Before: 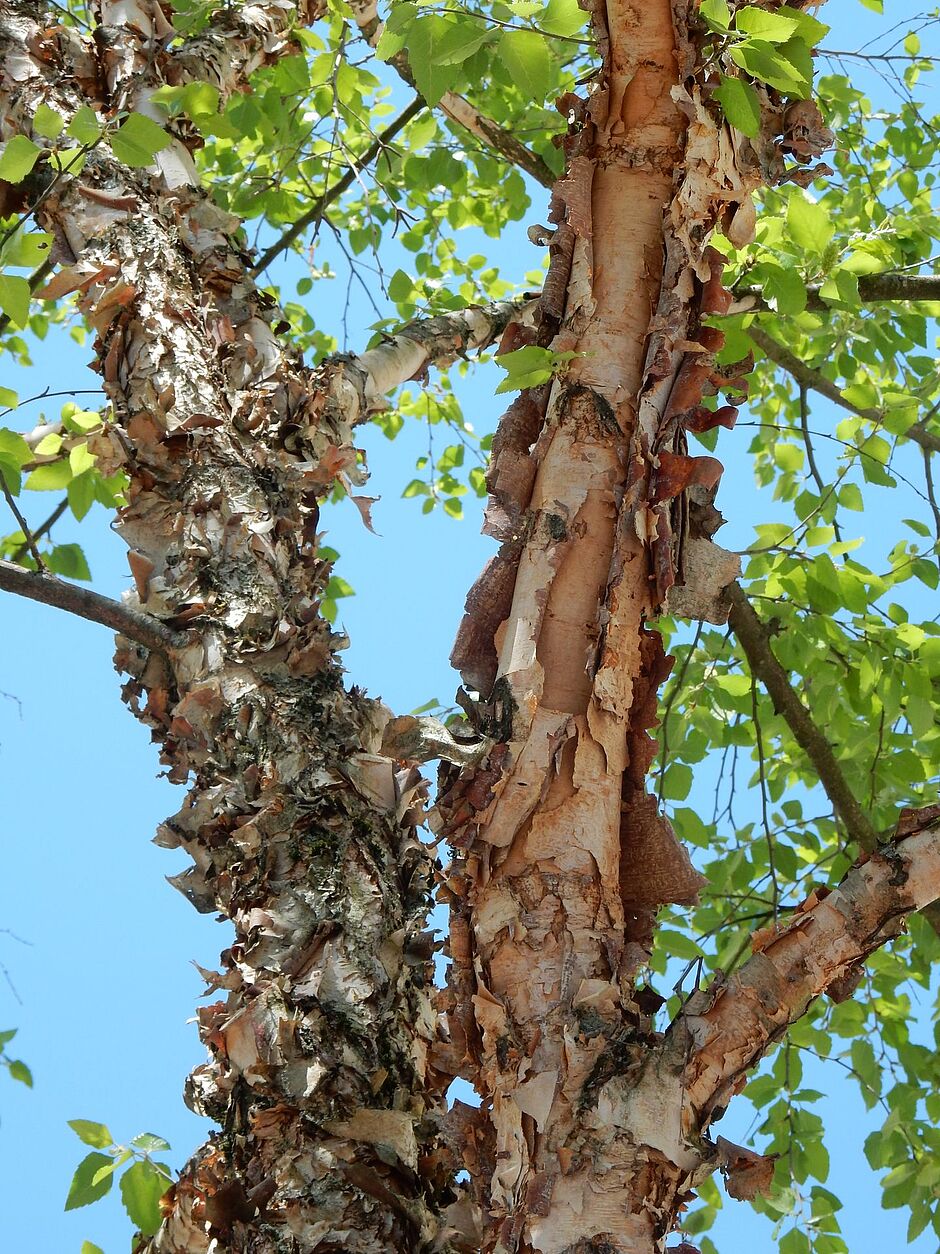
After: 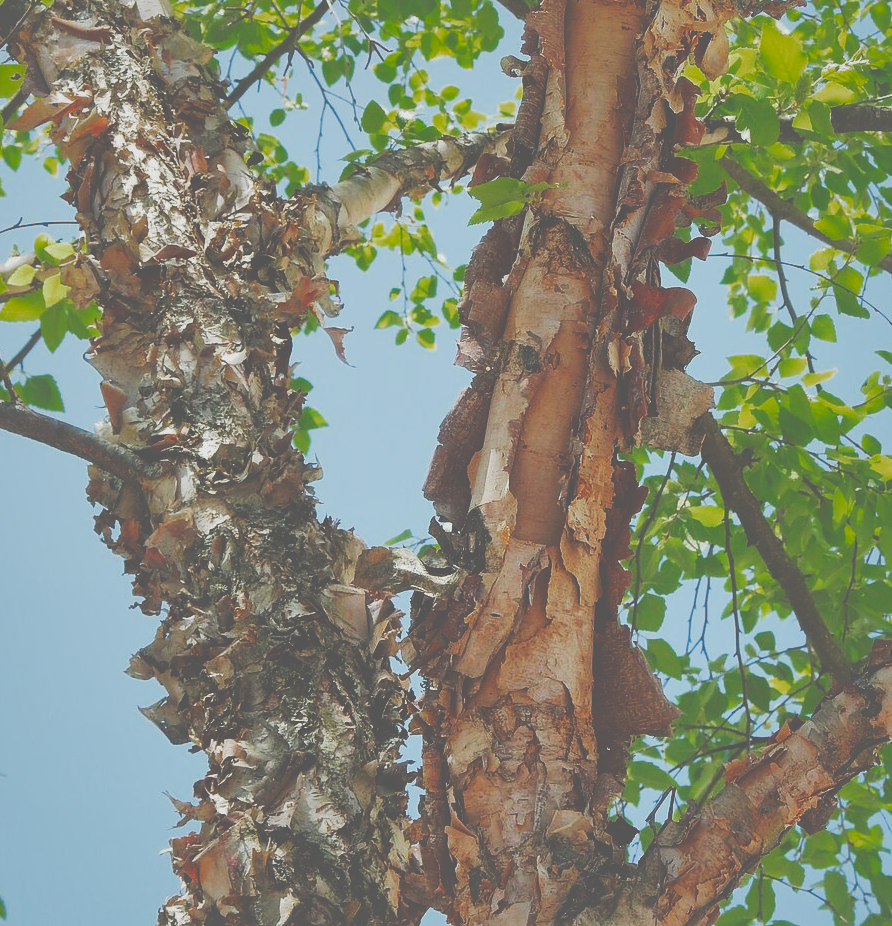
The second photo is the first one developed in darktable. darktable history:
contrast brightness saturation: contrast -0.098, saturation -0.092
tone curve: curves: ch0 [(0, 0) (0.003, 0.345) (0.011, 0.345) (0.025, 0.345) (0.044, 0.349) (0.069, 0.353) (0.1, 0.356) (0.136, 0.359) (0.177, 0.366) (0.224, 0.378) (0.277, 0.398) (0.335, 0.429) (0.399, 0.476) (0.468, 0.545) (0.543, 0.624) (0.623, 0.721) (0.709, 0.811) (0.801, 0.876) (0.898, 0.913) (1, 1)], preserve colors none
crop and rotate: left 2.919%, top 13.521%, right 2.185%, bottom 12.602%
shadows and highlights: shadows 58.6, highlights -59.86
color zones: curves: ch0 [(0, 0.425) (0.143, 0.422) (0.286, 0.42) (0.429, 0.419) (0.571, 0.419) (0.714, 0.42) (0.857, 0.422) (1, 0.425)]
